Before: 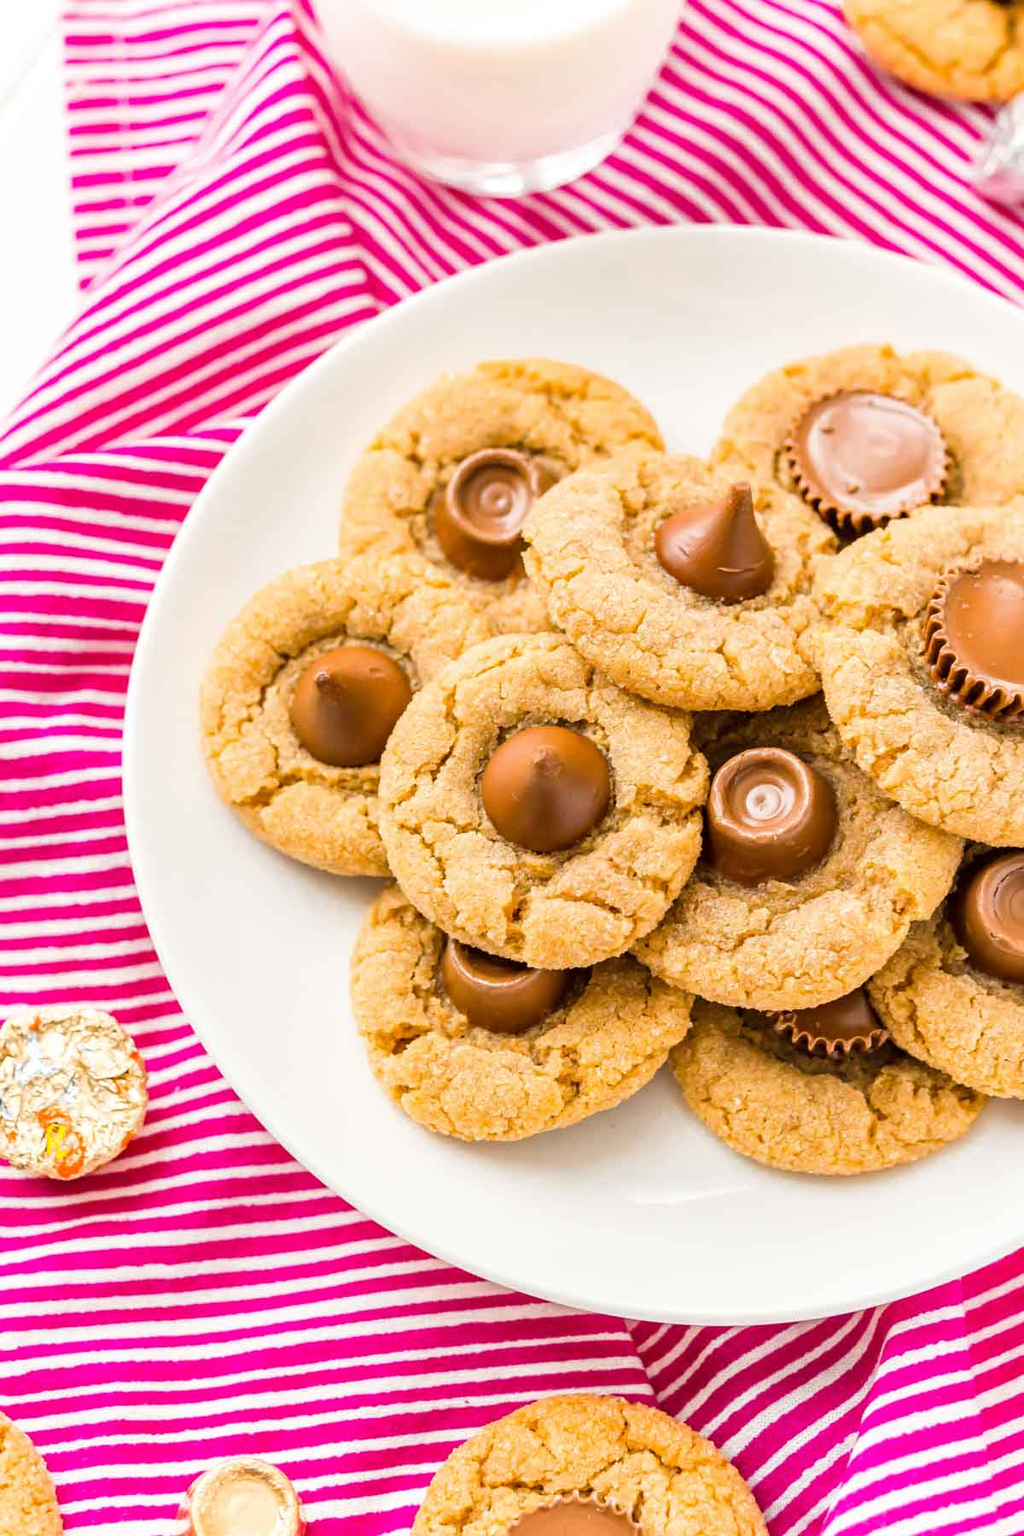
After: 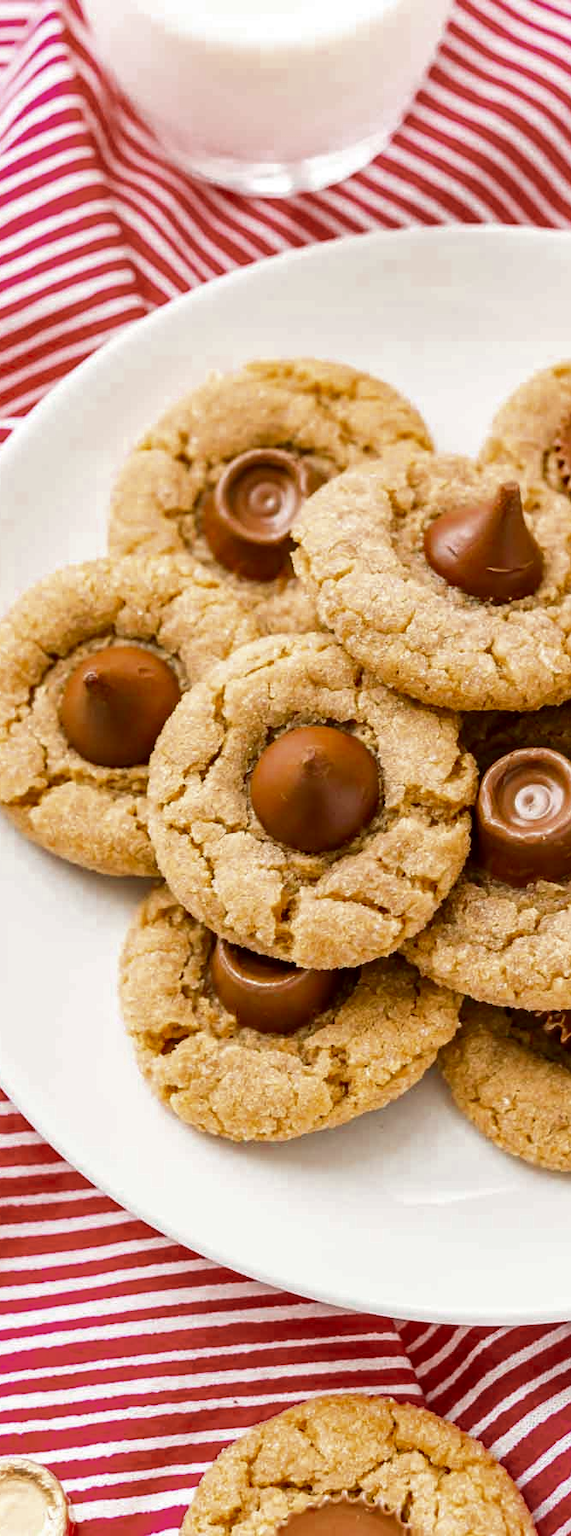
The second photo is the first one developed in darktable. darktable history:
crop and rotate: left 22.589%, right 21.564%
color zones: curves: ch0 [(0, 0.5) (0.125, 0.4) (0.25, 0.5) (0.375, 0.4) (0.5, 0.4) (0.625, 0.35) (0.75, 0.35) (0.875, 0.5)]; ch1 [(0, 0.35) (0.125, 0.45) (0.25, 0.35) (0.375, 0.35) (0.5, 0.35) (0.625, 0.35) (0.75, 0.45) (0.875, 0.35)]; ch2 [(0, 0.6) (0.125, 0.5) (0.25, 0.5) (0.375, 0.6) (0.5, 0.6) (0.625, 0.5) (0.75, 0.5) (0.875, 0.5)]
contrast brightness saturation: contrast 0.066, brightness -0.141, saturation 0.111
